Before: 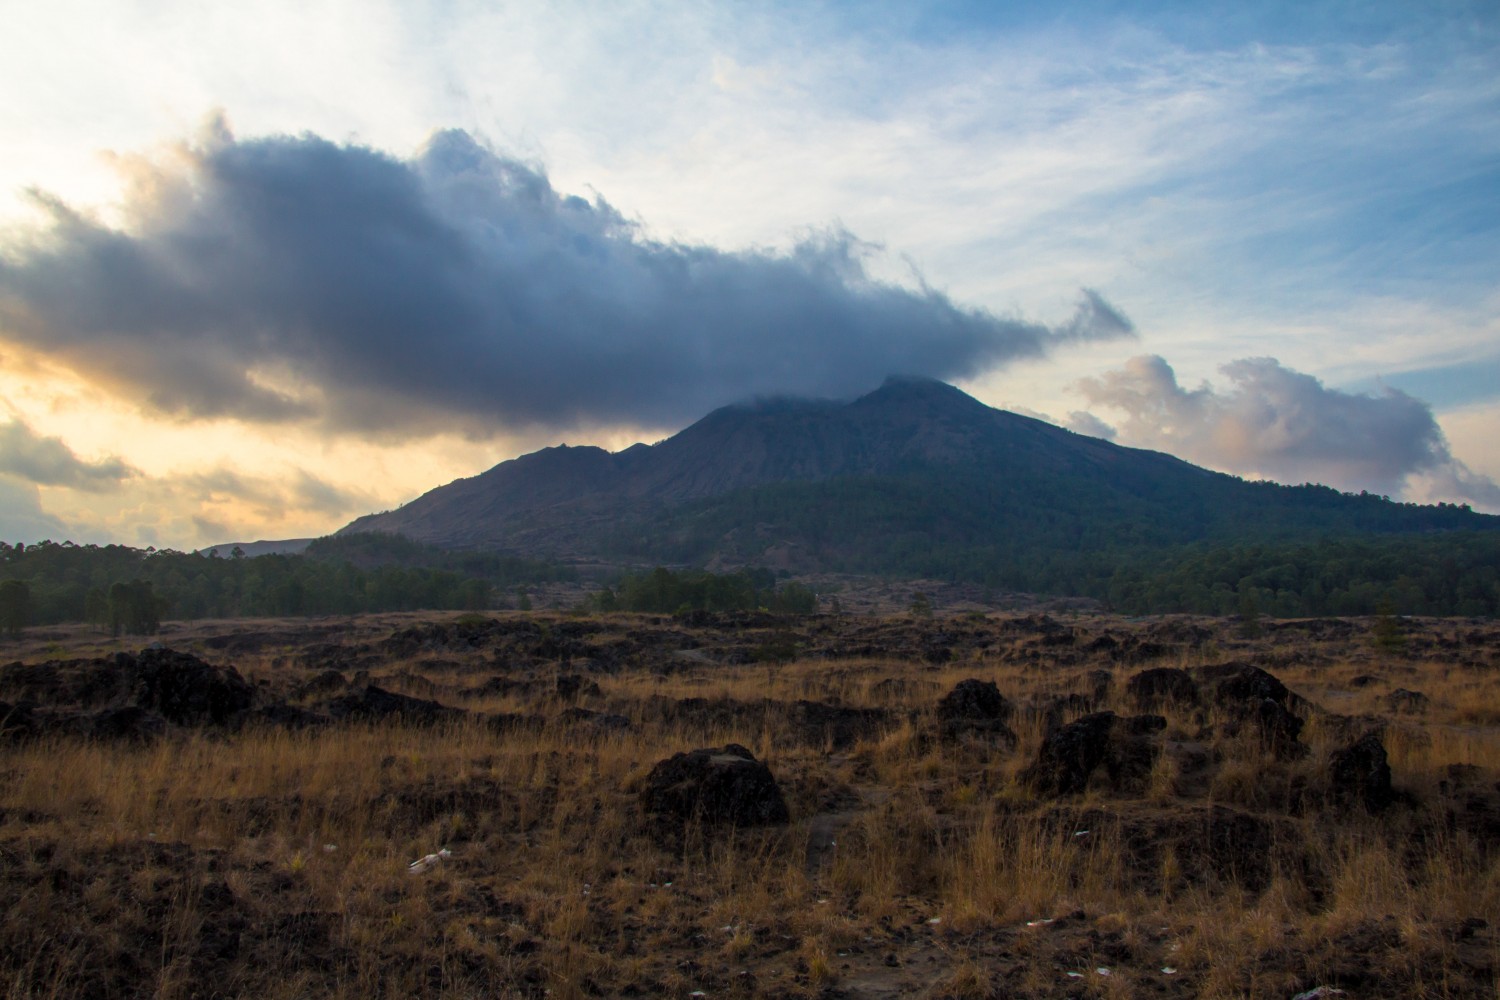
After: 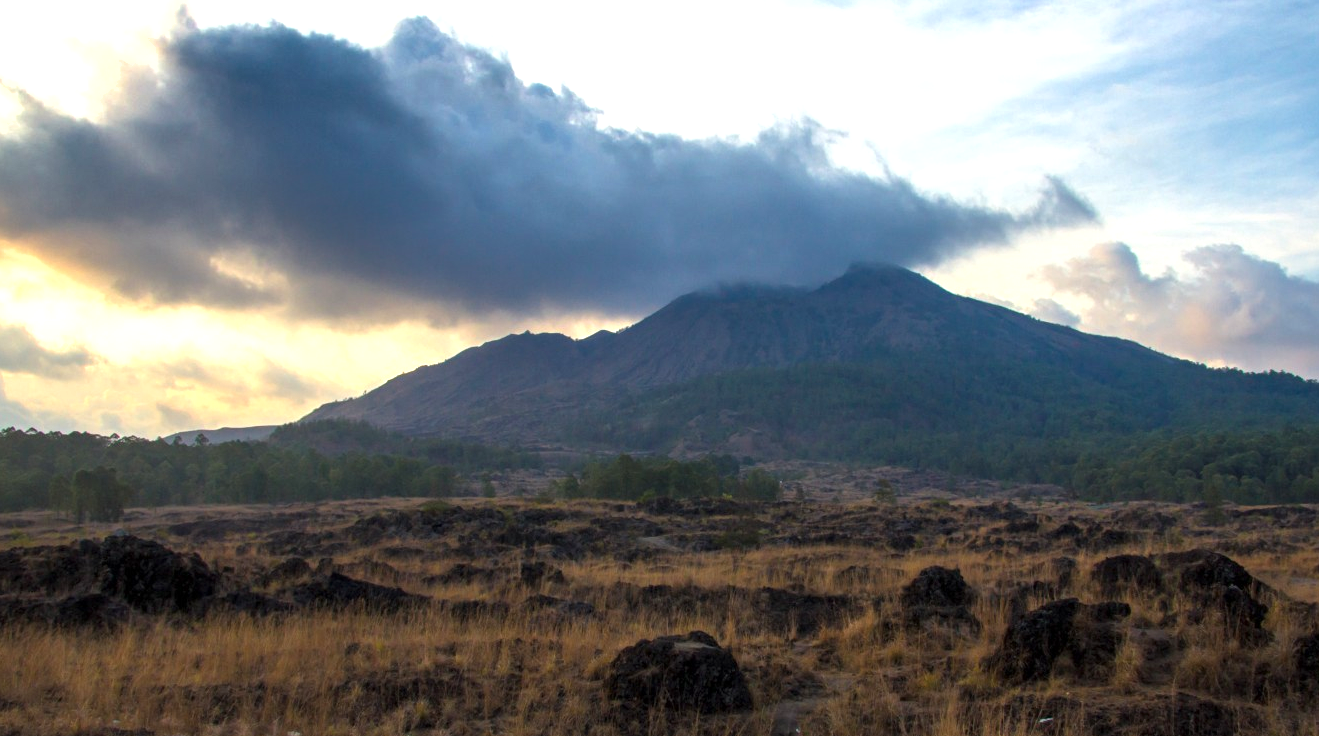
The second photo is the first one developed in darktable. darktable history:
crop and rotate: left 2.425%, top 11.305%, right 9.6%, bottom 15.08%
exposure: exposure 0.7 EV, compensate highlight preservation false
shadows and highlights: radius 337.17, shadows 29.01, soften with gaussian
